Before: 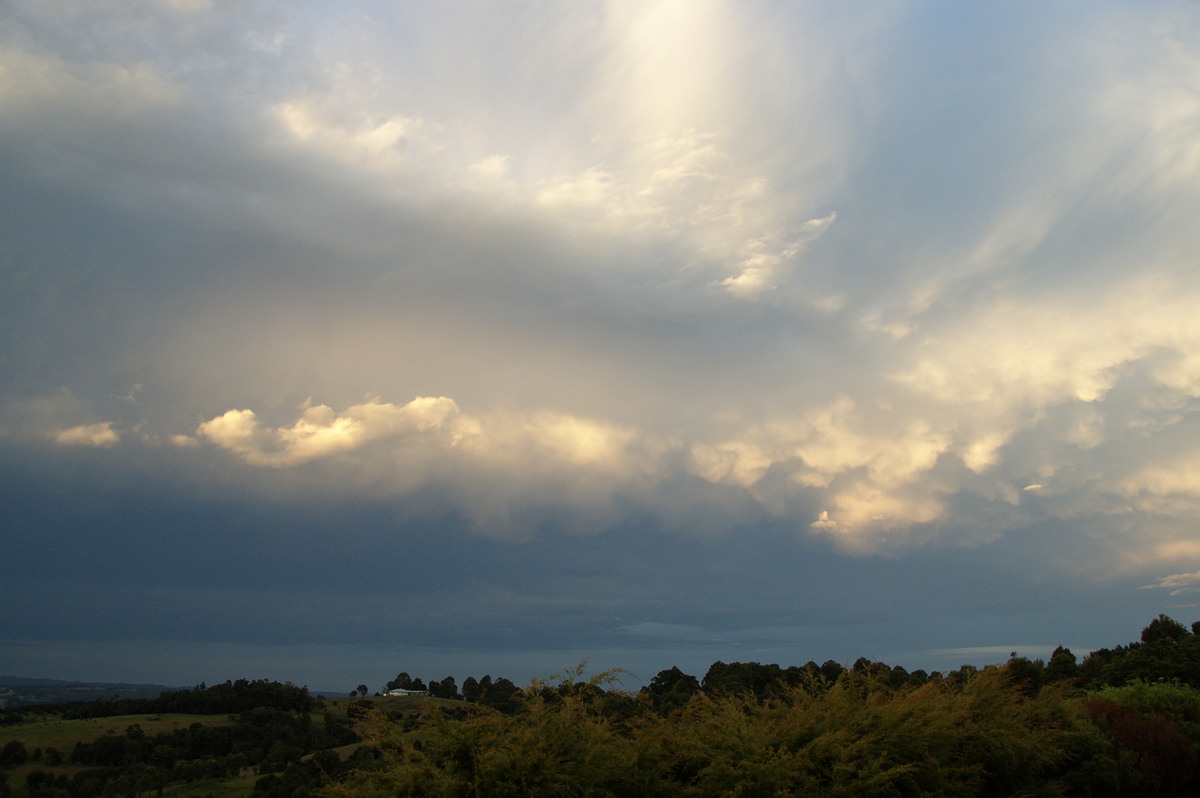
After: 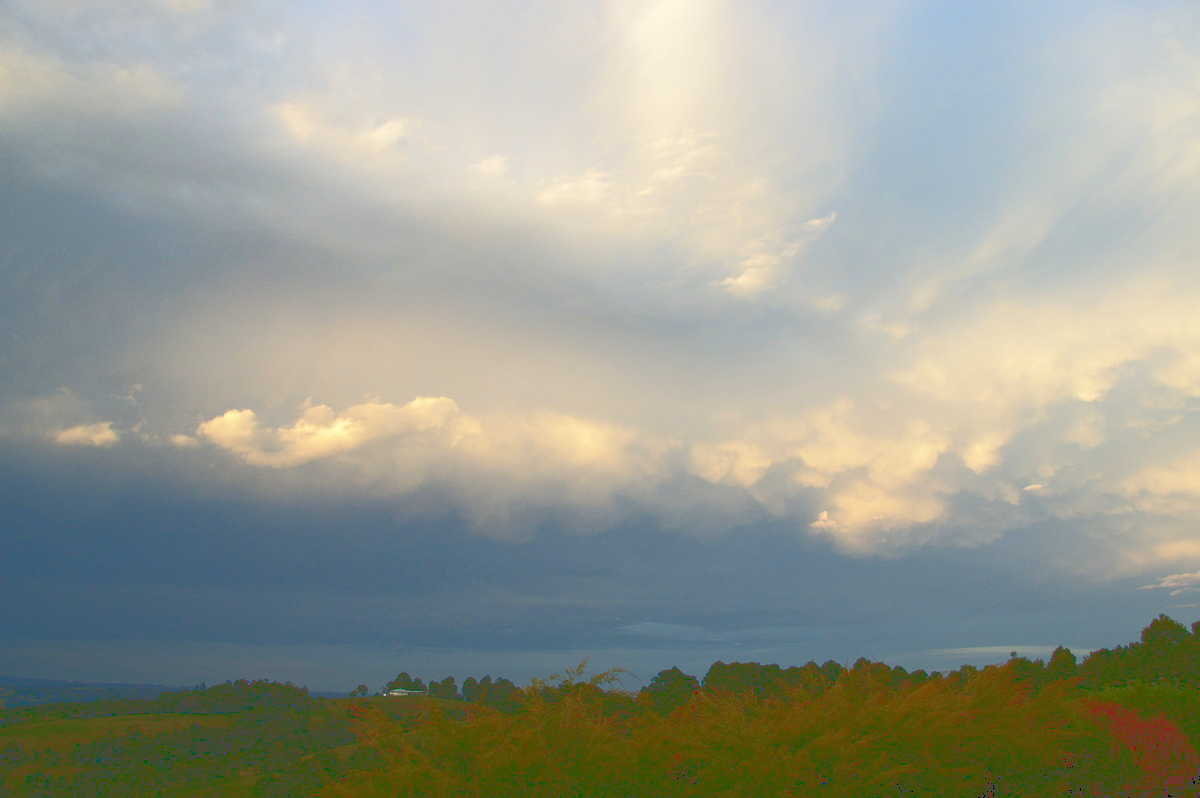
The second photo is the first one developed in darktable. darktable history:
tone curve: curves: ch0 [(0, 0) (0.003, 0.301) (0.011, 0.302) (0.025, 0.307) (0.044, 0.313) (0.069, 0.316) (0.1, 0.322) (0.136, 0.325) (0.177, 0.341) (0.224, 0.358) (0.277, 0.386) (0.335, 0.429) (0.399, 0.486) (0.468, 0.556) (0.543, 0.644) (0.623, 0.728) (0.709, 0.796) (0.801, 0.854) (0.898, 0.908) (1, 1)], color space Lab, linked channels, preserve colors none
